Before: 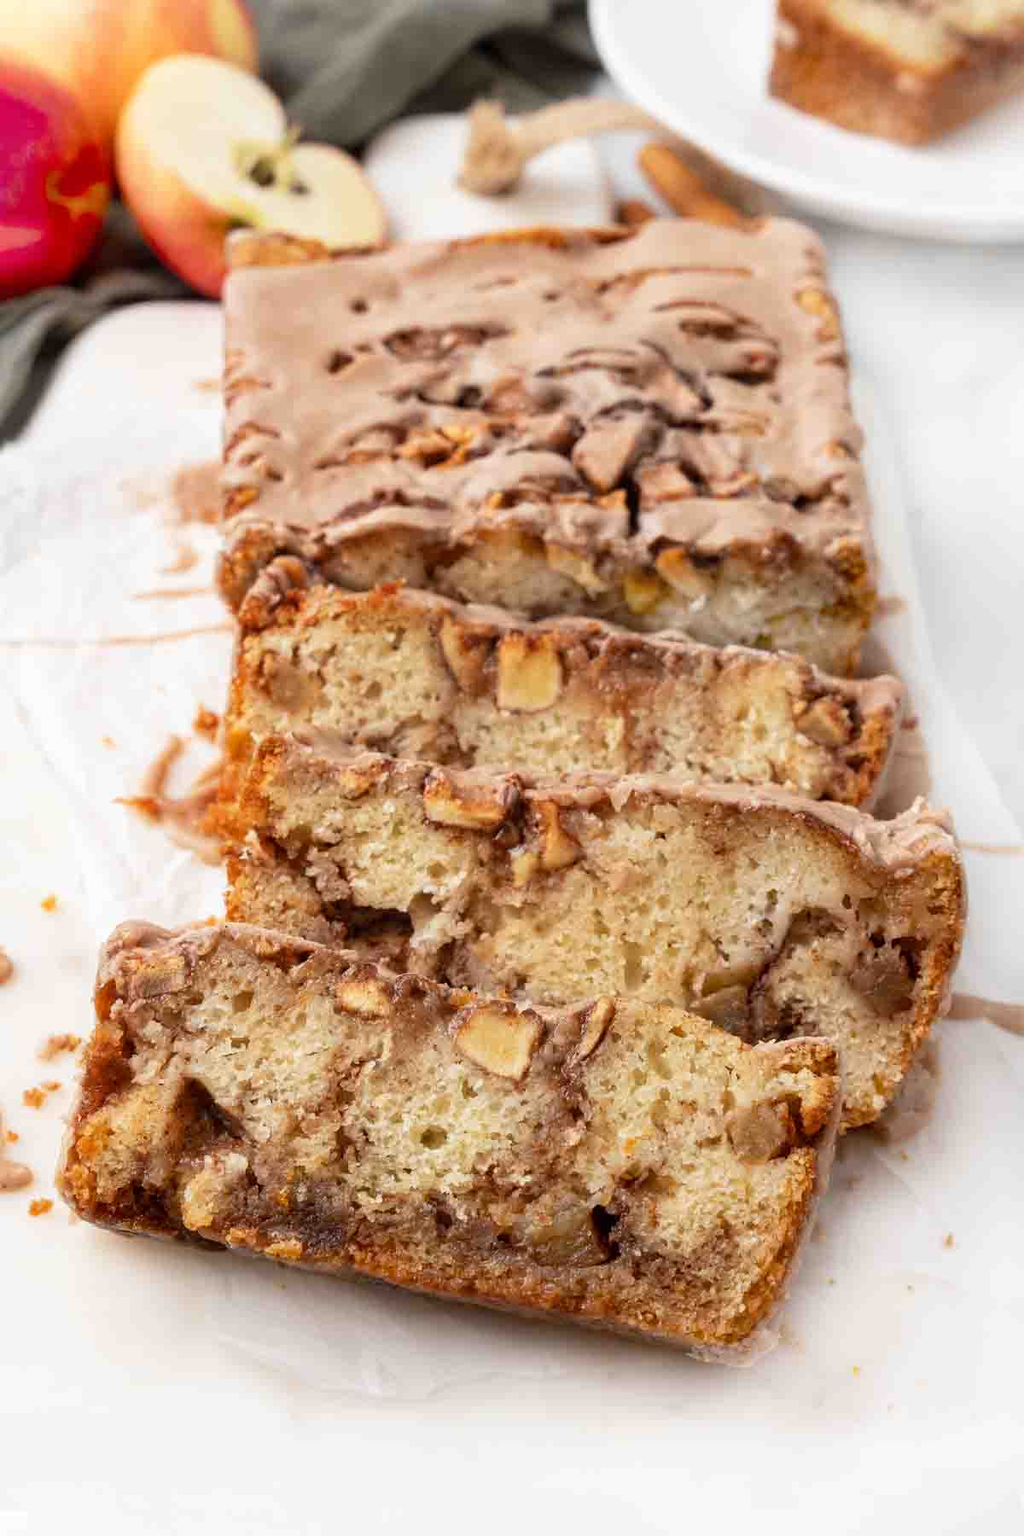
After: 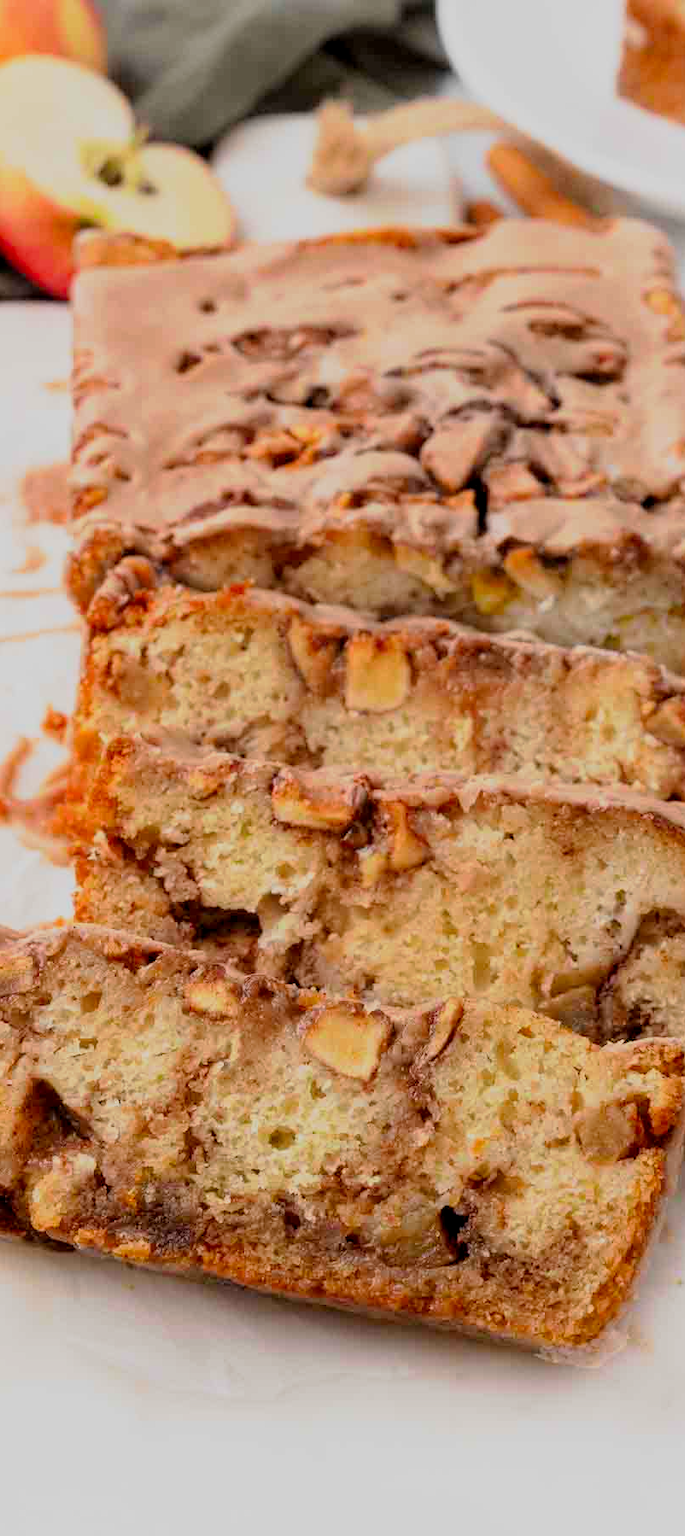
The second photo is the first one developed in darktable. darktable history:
color correction: highlights b* 0.055, saturation 1.35
crop and rotate: left 14.893%, right 18.172%
filmic rgb: black relative exposure -7.65 EV, white relative exposure 4.56 EV, threshold 5.97 EV, hardness 3.61, enable highlight reconstruction true
tone curve: curves: ch0 [(0.013, 0) (0.061, 0.068) (0.239, 0.256) (0.502, 0.505) (0.683, 0.676) (0.761, 0.773) (0.858, 0.858) (0.987, 0.945)]; ch1 [(0, 0) (0.172, 0.123) (0.304, 0.267) (0.414, 0.395) (0.472, 0.473) (0.502, 0.508) (0.521, 0.528) (0.583, 0.595) (0.654, 0.673) (0.728, 0.761) (1, 1)]; ch2 [(0, 0) (0.411, 0.424) (0.485, 0.476) (0.502, 0.502) (0.553, 0.557) (0.57, 0.576) (1, 1)], preserve colors none
